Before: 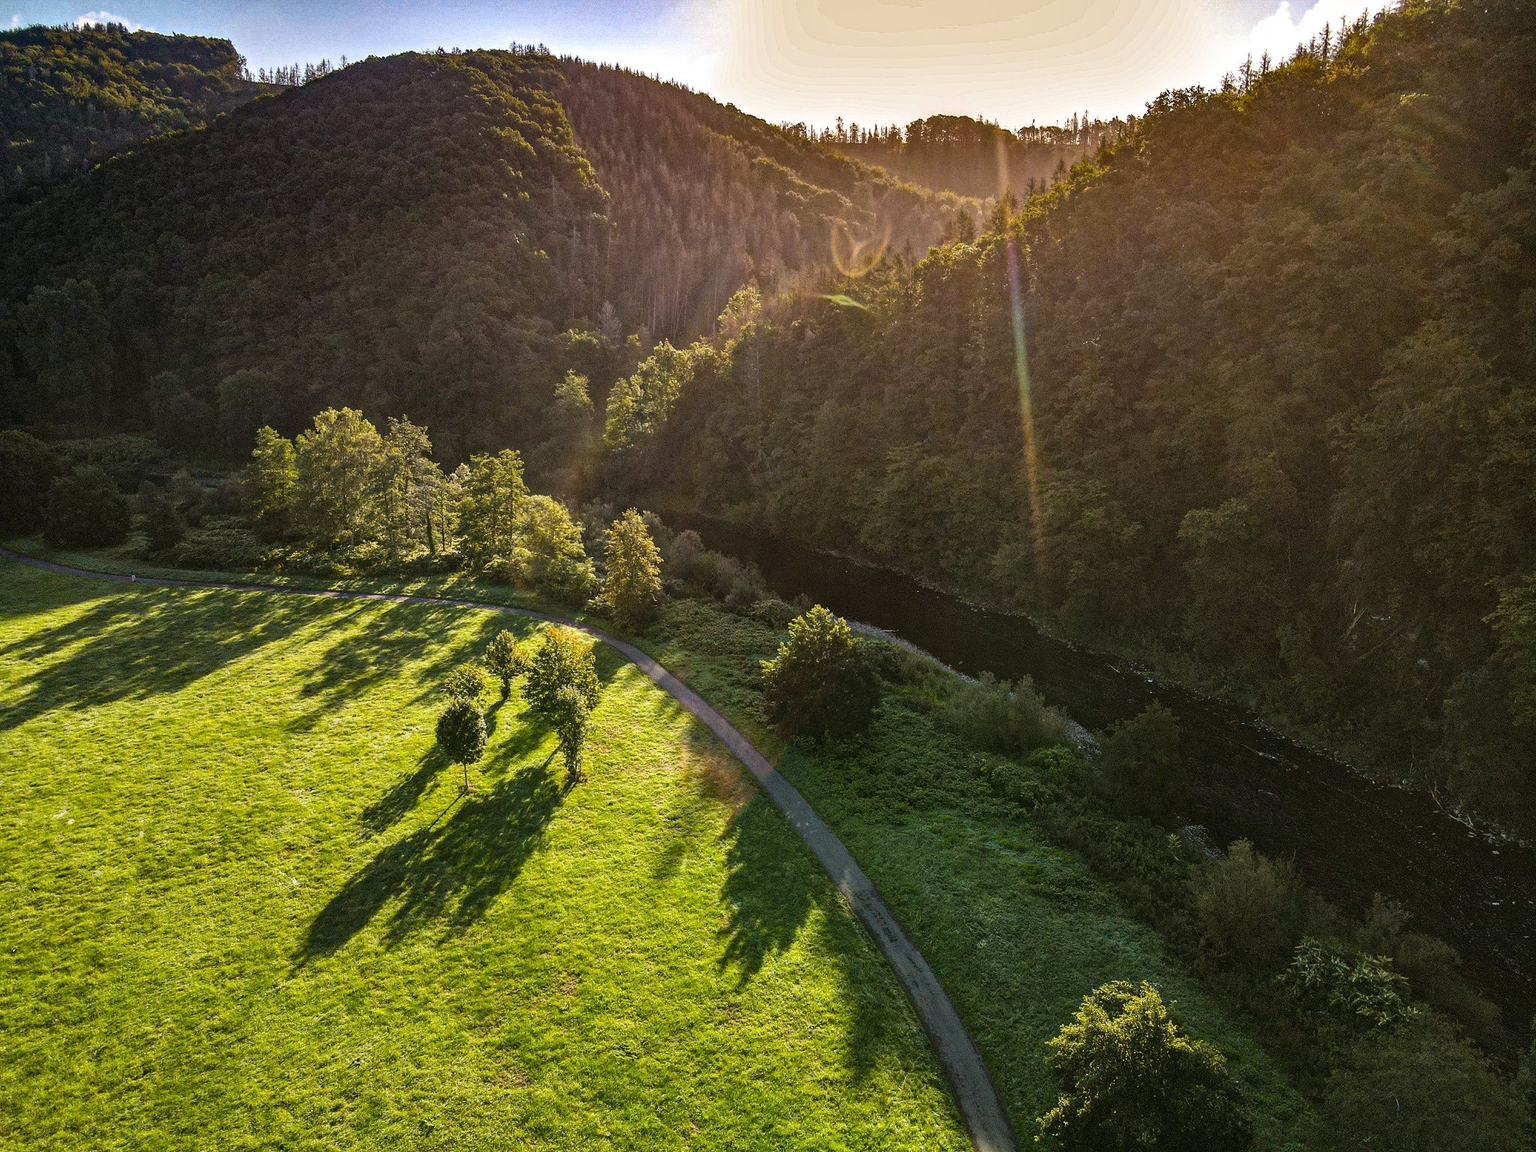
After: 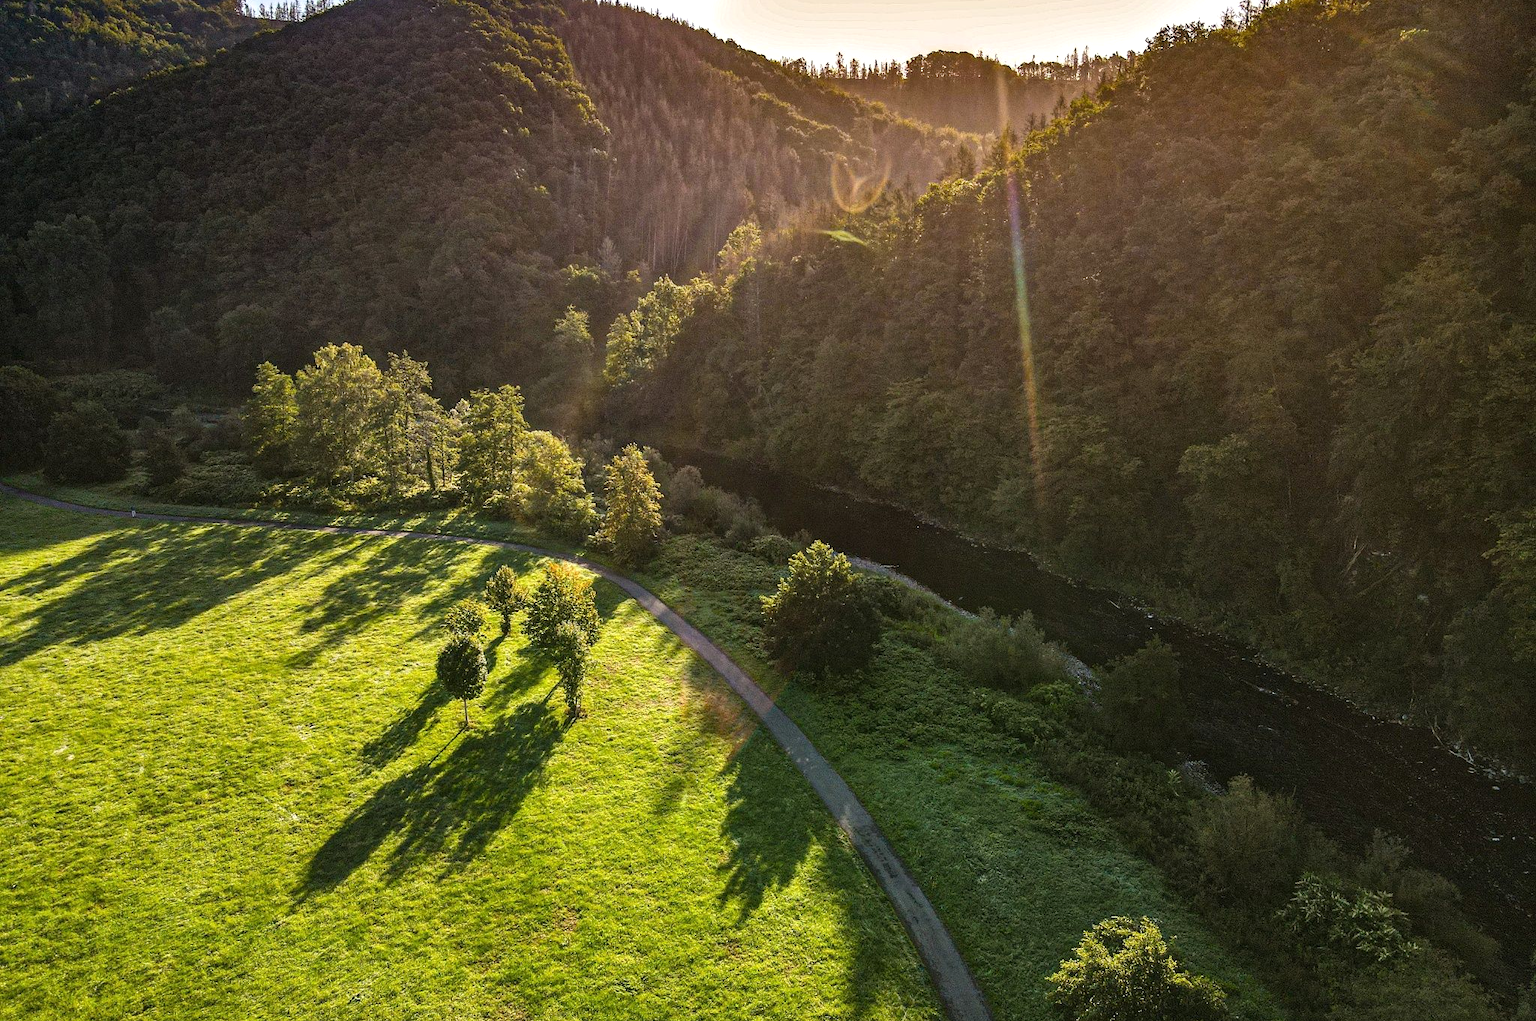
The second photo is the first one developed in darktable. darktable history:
exposure: exposure 0.128 EV, compensate exposure bias true, compensate highlight preservation false
crop and rotate: top 5.616%, bottom 5.707%
